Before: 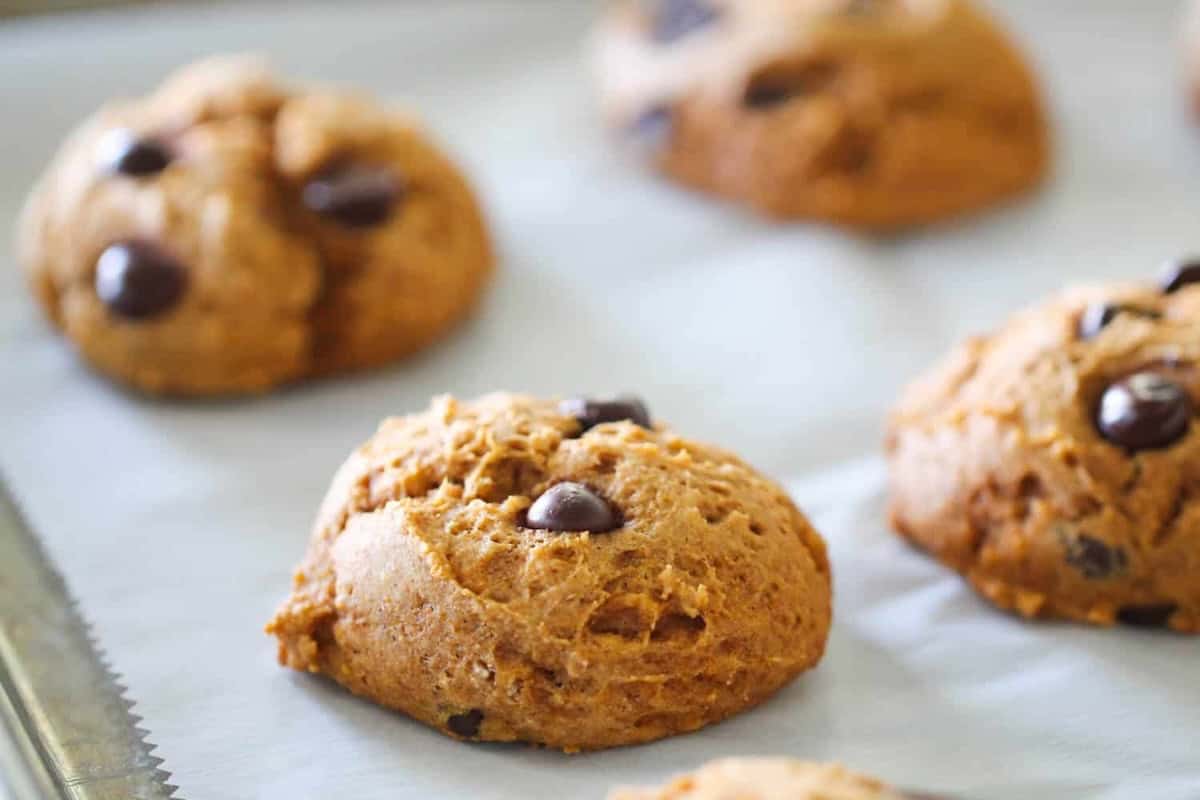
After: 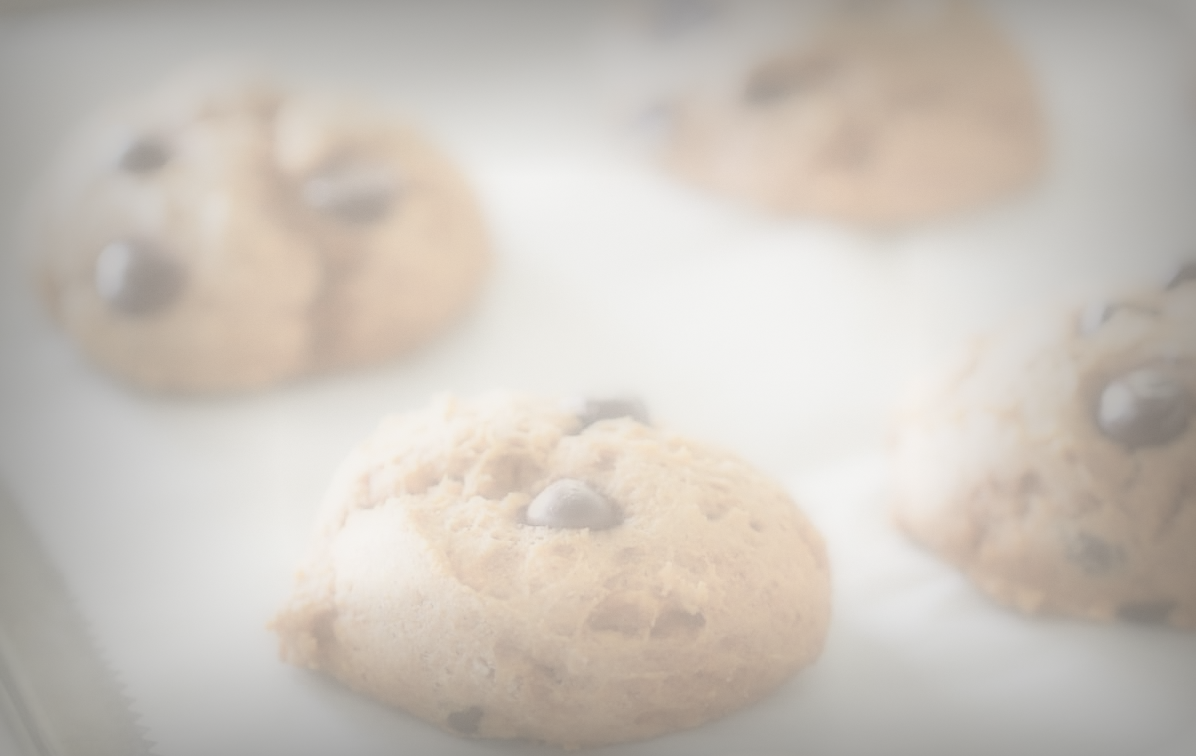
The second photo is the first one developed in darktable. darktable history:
crop: top 0.448%, right 0.264%, bottom 5.045%
vignetting: fall-off start 53.2%, brightness -0.594, saturation 0, automatic ratio true, width/height ratio 1.313, shape 0.22, unbound false
soften: on, module defaults
grain: coarseness 0.09 ISO, strength 10%
tone curve: curves: ch0 [(0, 0.021) (0.049, 0.044) (0.152, 0.14) (0.328, 0.377) (0.473, 0.543) (0.641, 0.705) (0.868, 0.887) (1, 0.969)]; ch1 [(0, 0) (0.302, 0.331) (0.427, 0.433) (0.472, 0.47) (0.502, 0.503) (0.522, 0.526) (0.564, 0.591) (0.602, 0.632) (0.677, 0.701) (0.859, 0.885) (1, 1)]; ch2 [(0, 0) (0.33, 0.301) (0.447, 0.44) (0.487, 0.496) (0.502, 0.516) (0.535, 0.554) (0.565, 0.598) (0.618, 0.629) (1, 1)], color space Lab, independent channels, preserve colors none
contrast brightness saturation: contrast -0.32, brightness 0.75, saturation -0.78
